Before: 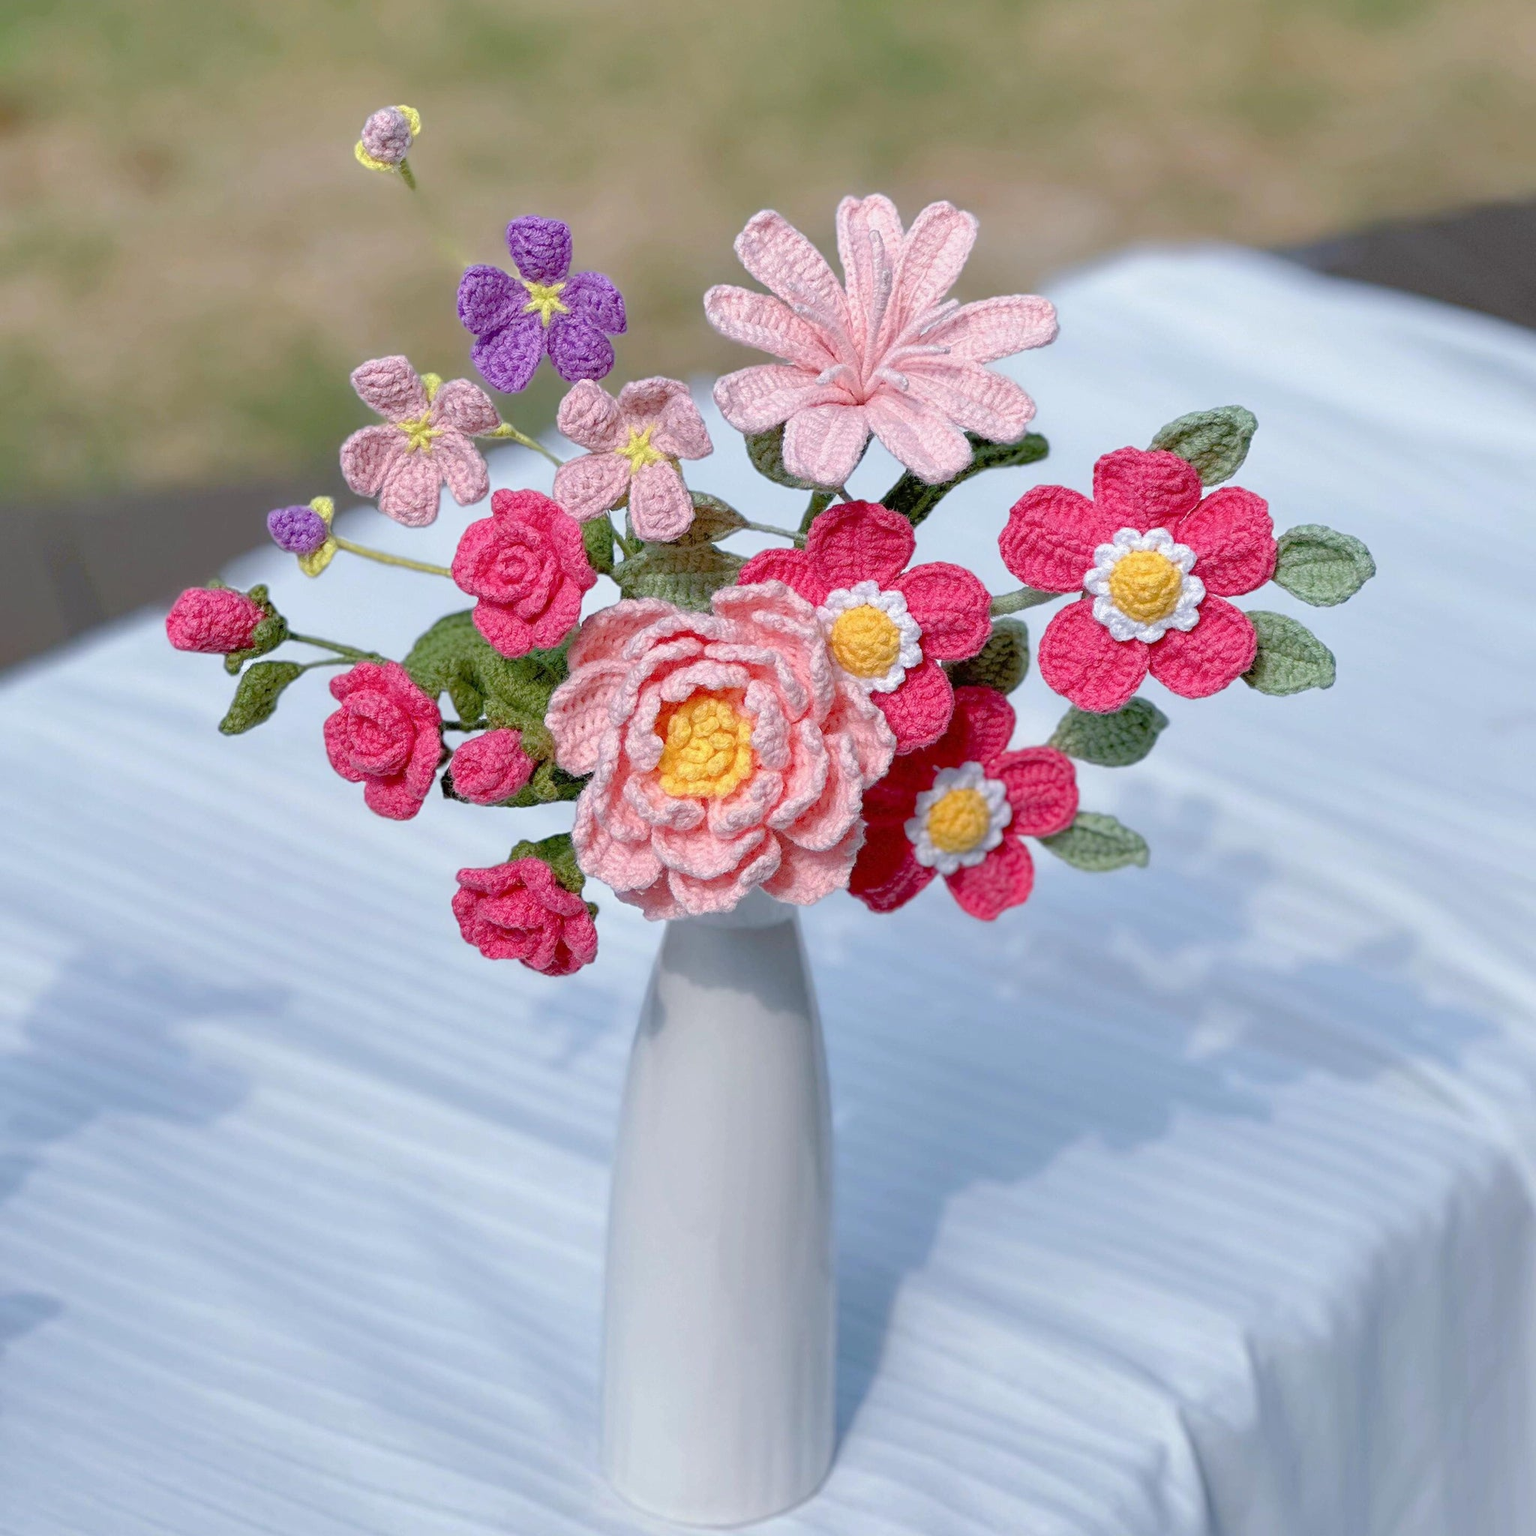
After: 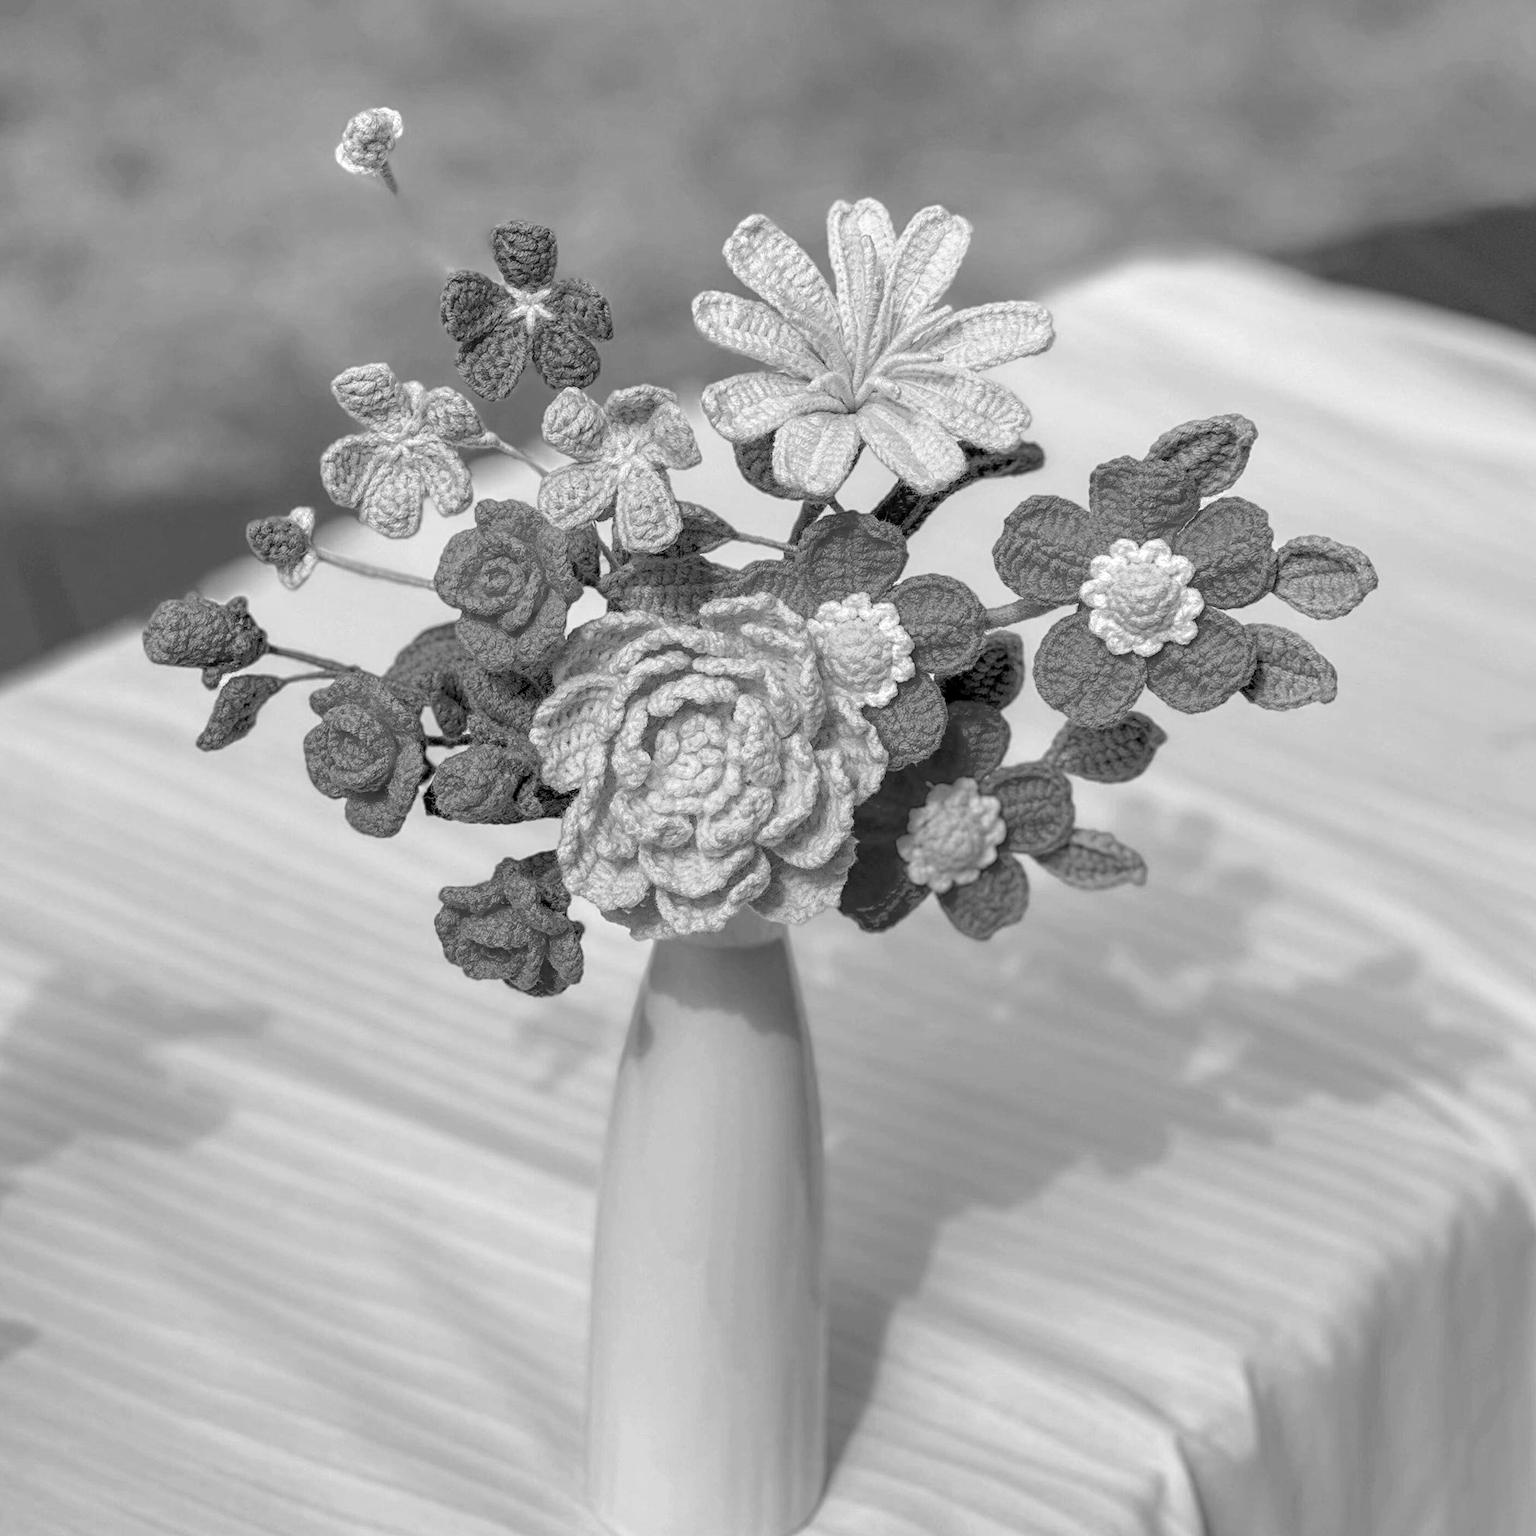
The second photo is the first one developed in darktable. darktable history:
crop: left 1.743%, right 0.268%, bottom 2.011%
local contrast: detail 130%
monochrome: a 32, b 64, size 2.3, highlights 1
